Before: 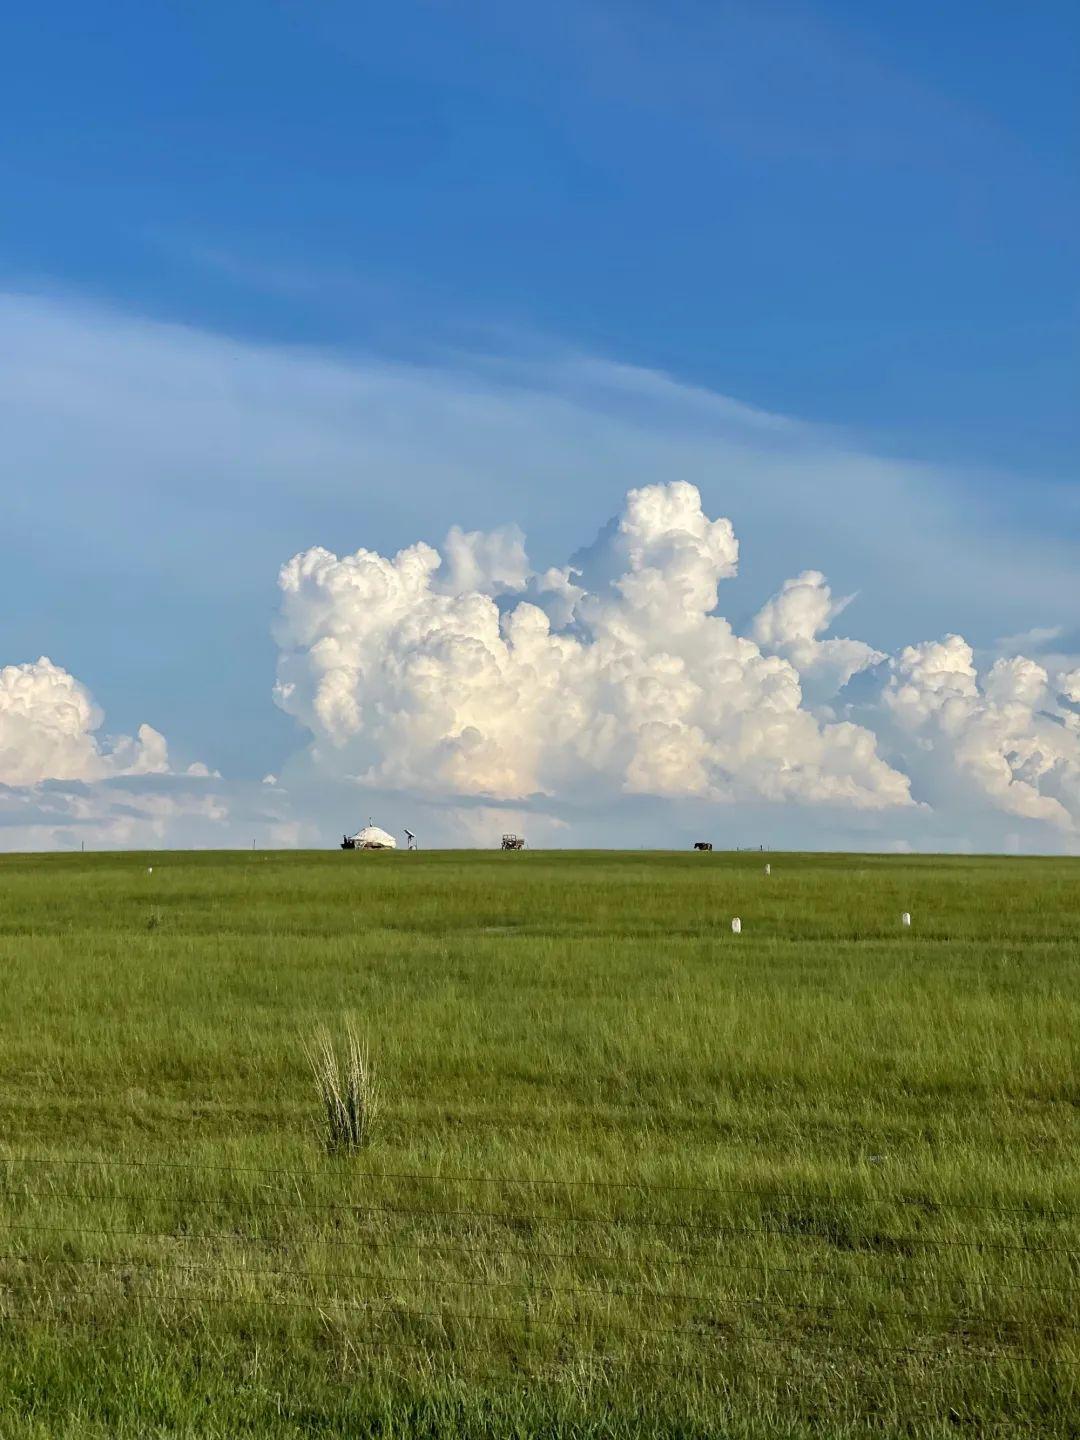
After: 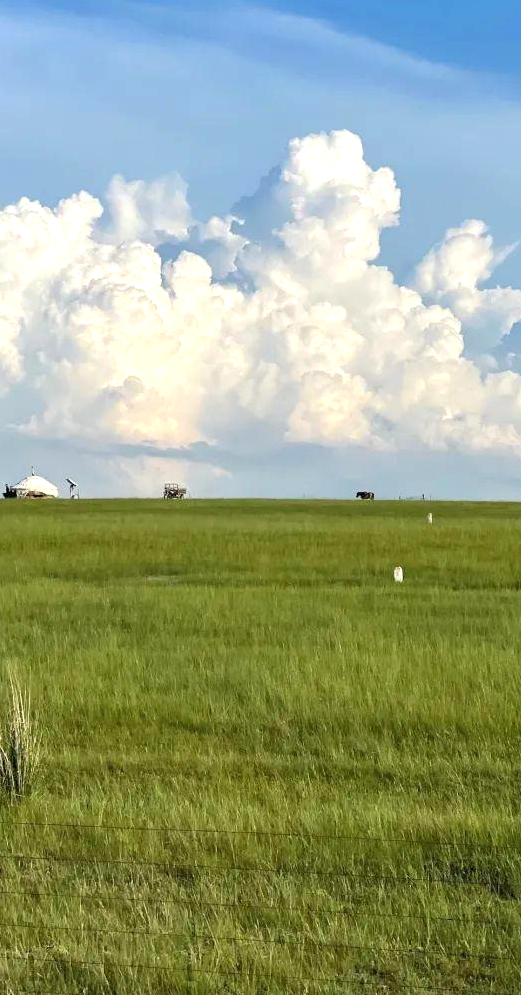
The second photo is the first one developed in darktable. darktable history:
crop: left 31.338%, top 24.421%, right 20.402%, bottom 6.47%
exposure: black level correction 0, exposure 0.499 EV, compensate highlight preservation false
